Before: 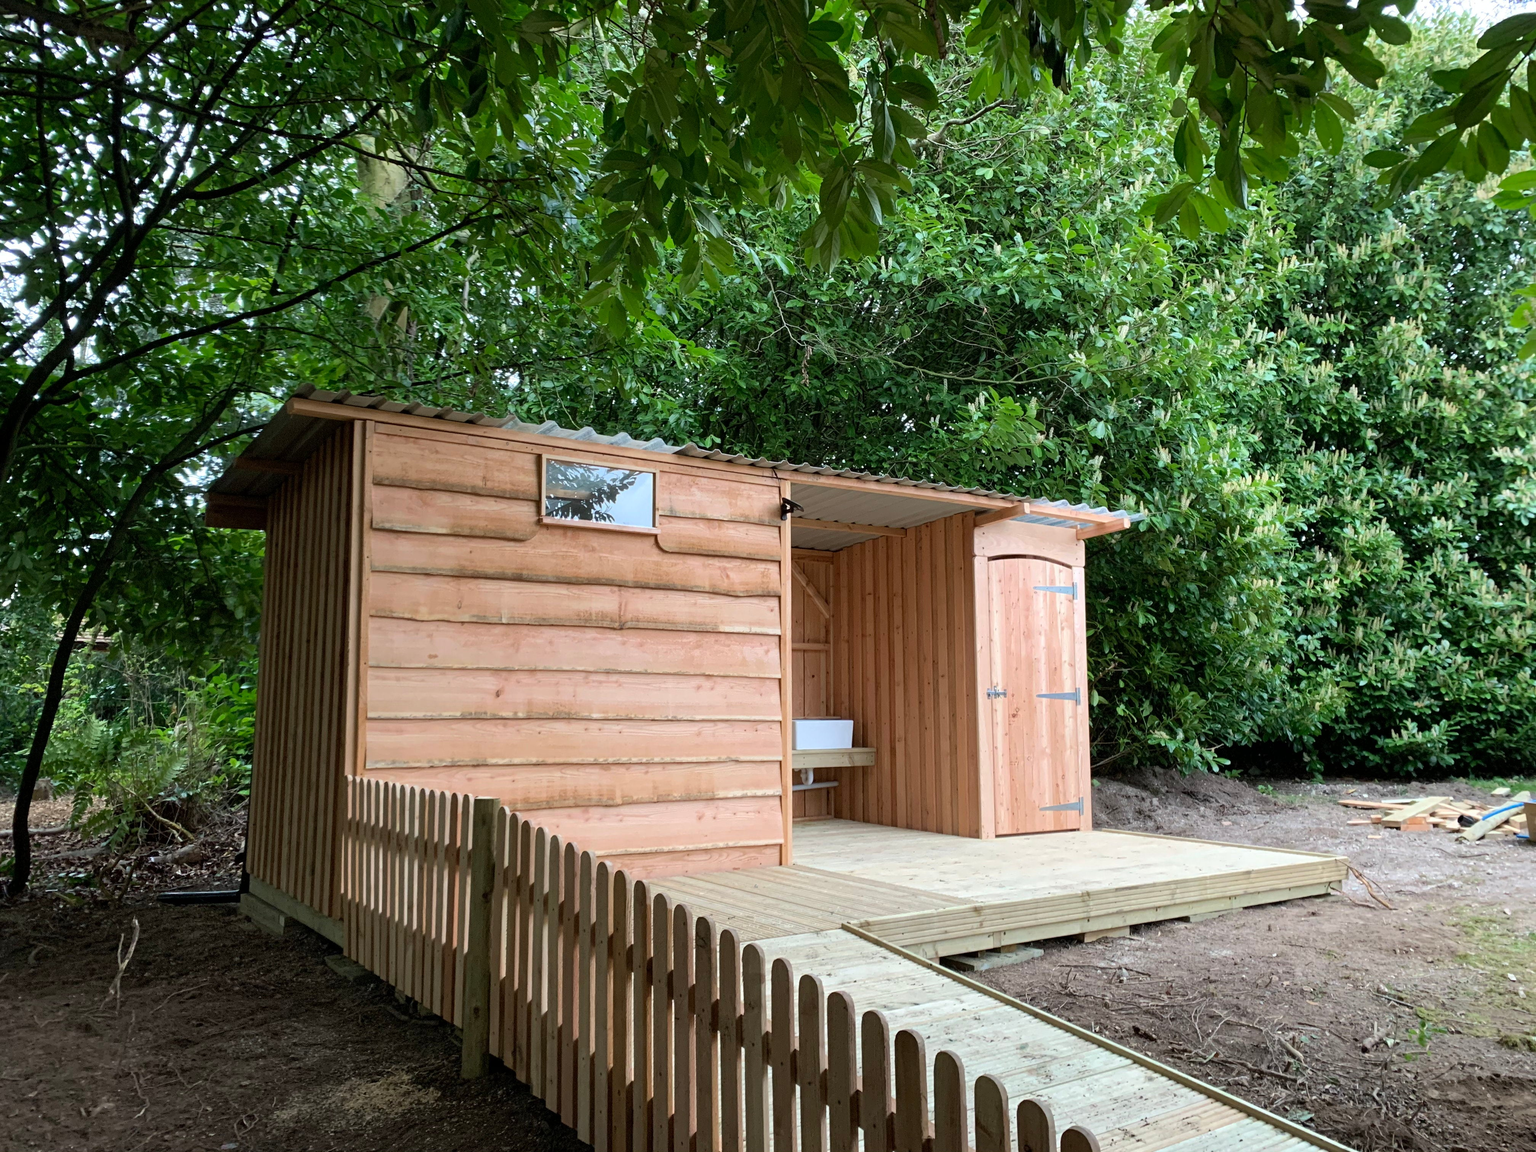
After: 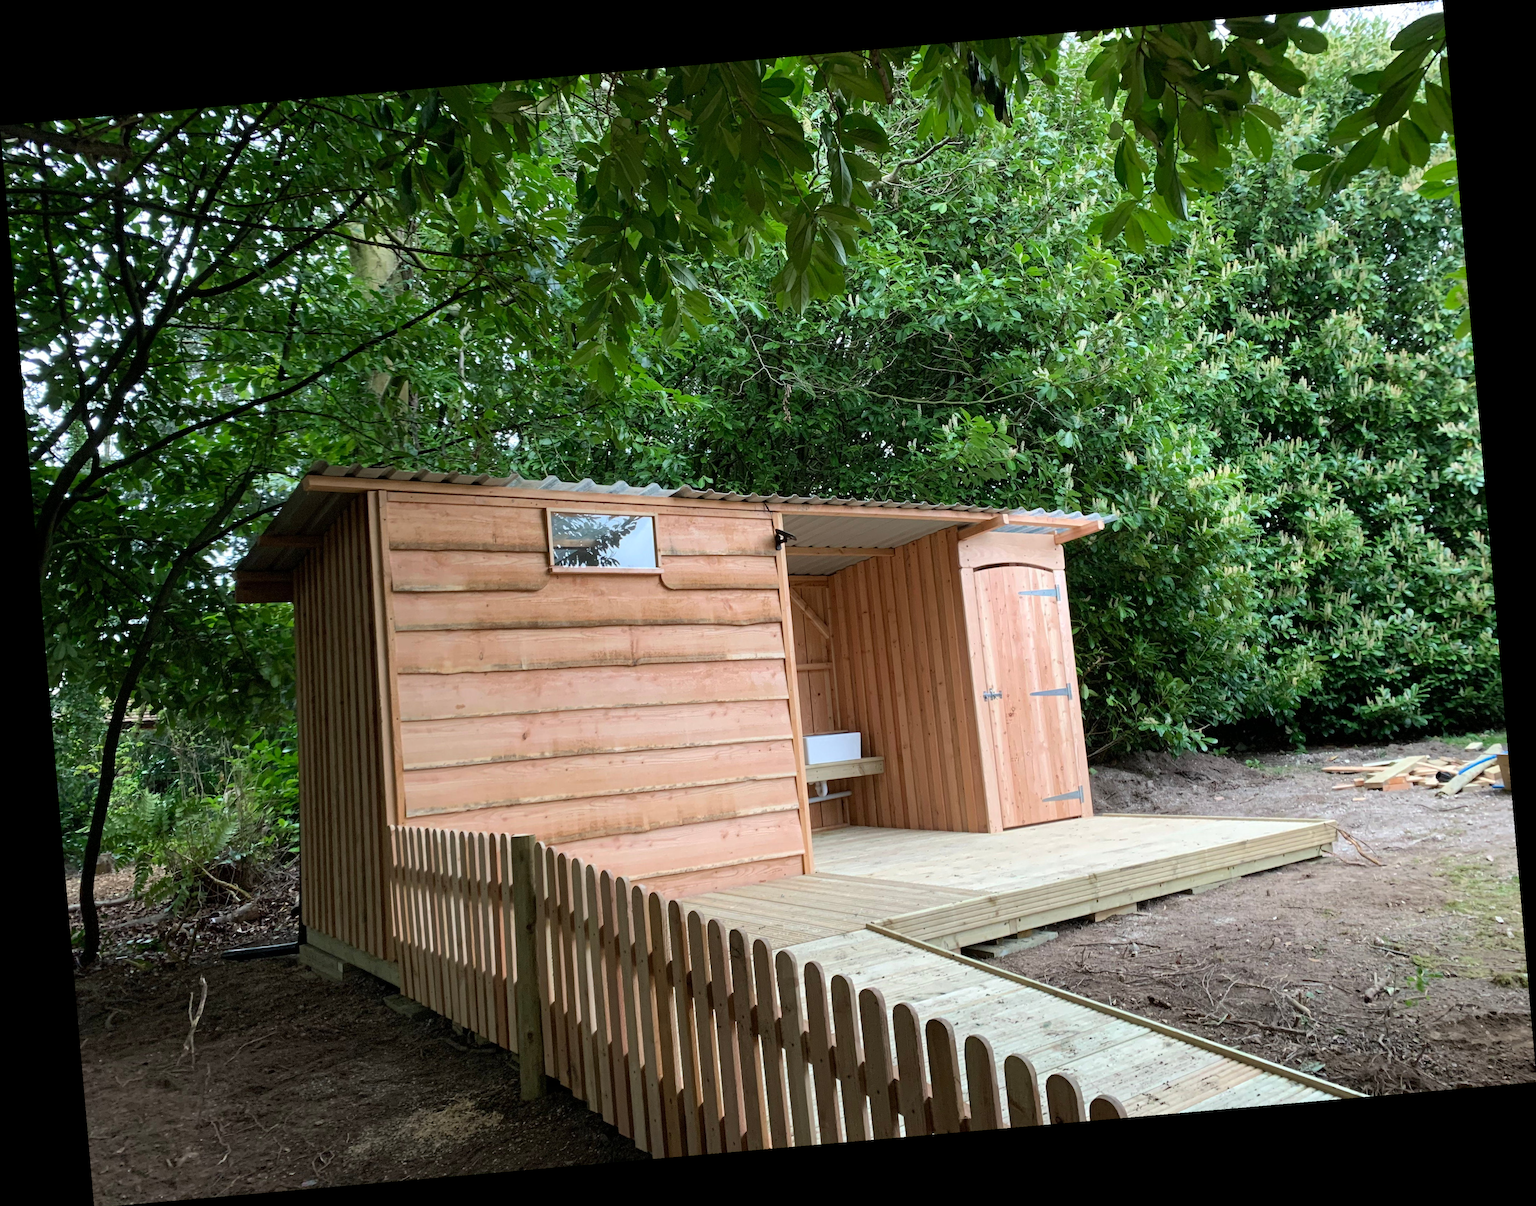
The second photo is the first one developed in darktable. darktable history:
rotate and perspective: rotation -4.98°, automatic cropping off
rgb levels: preserve colors max RGB
